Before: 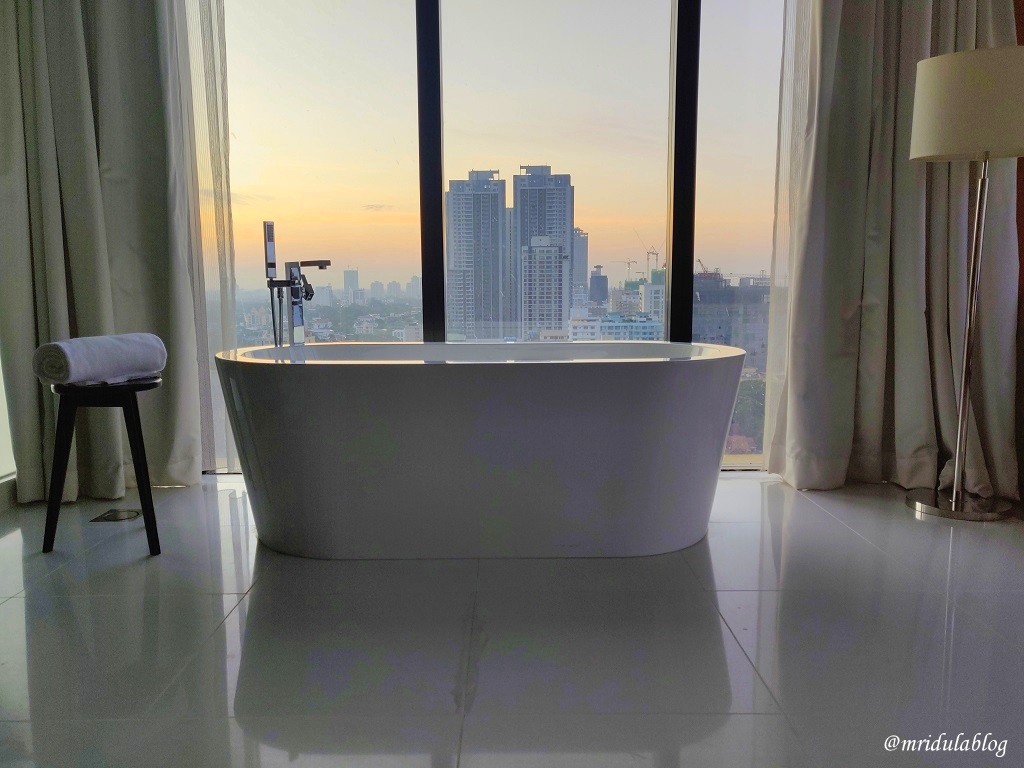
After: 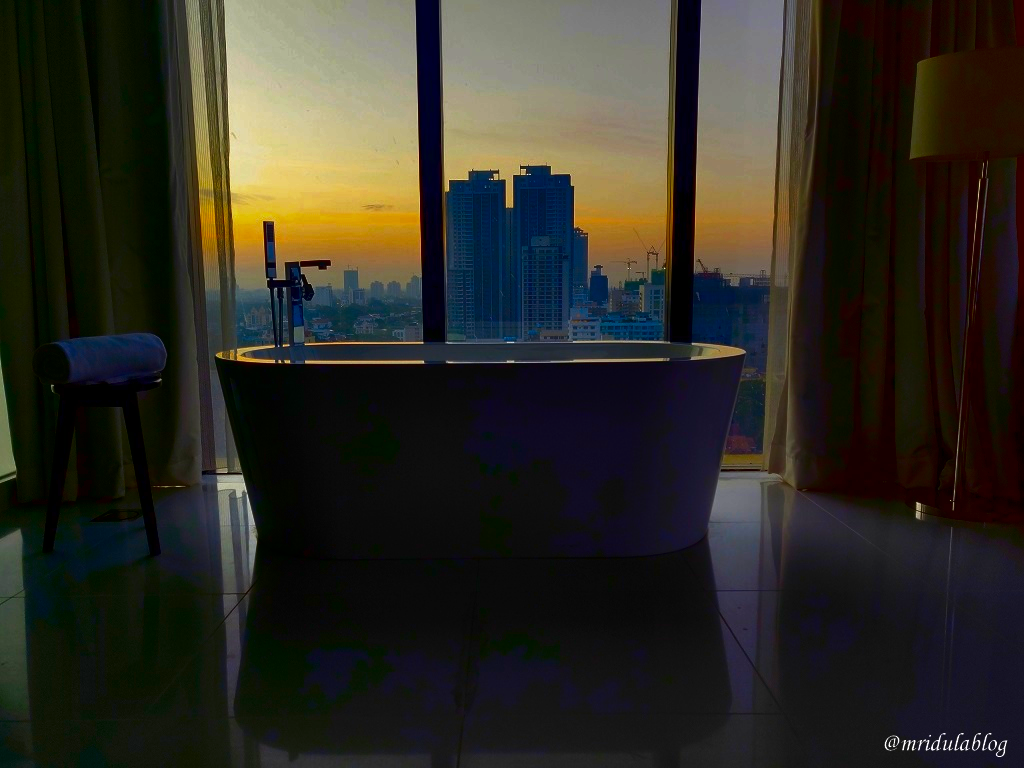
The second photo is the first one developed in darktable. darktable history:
contrast brightness saturation: brightness -0.98, saturation 0.986
